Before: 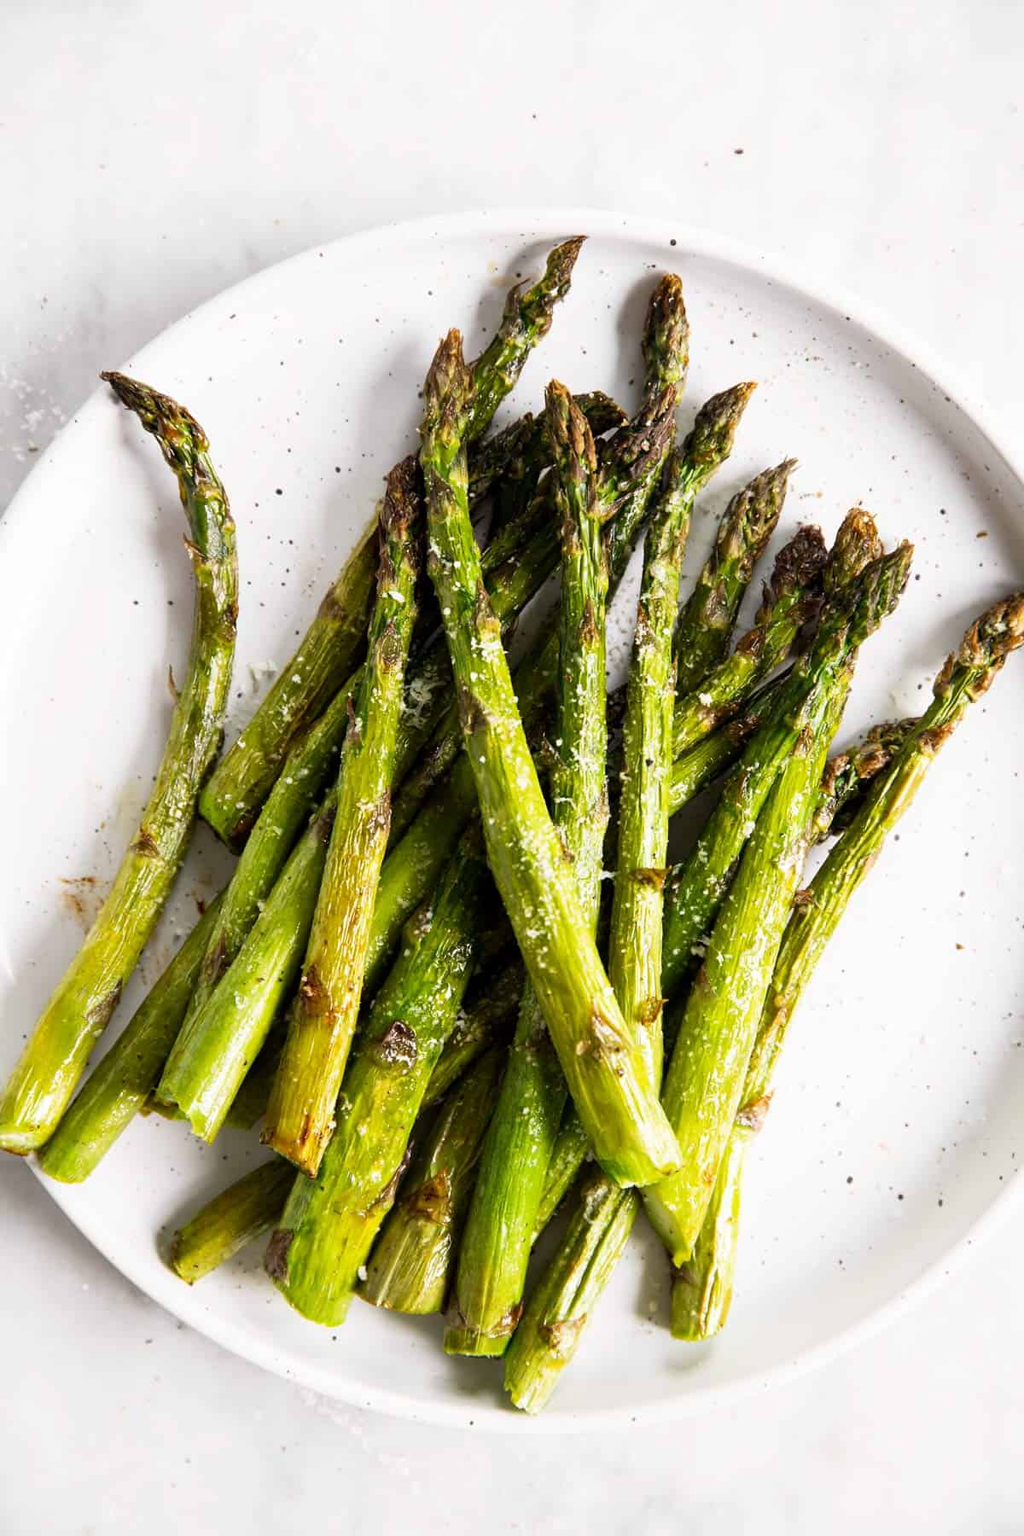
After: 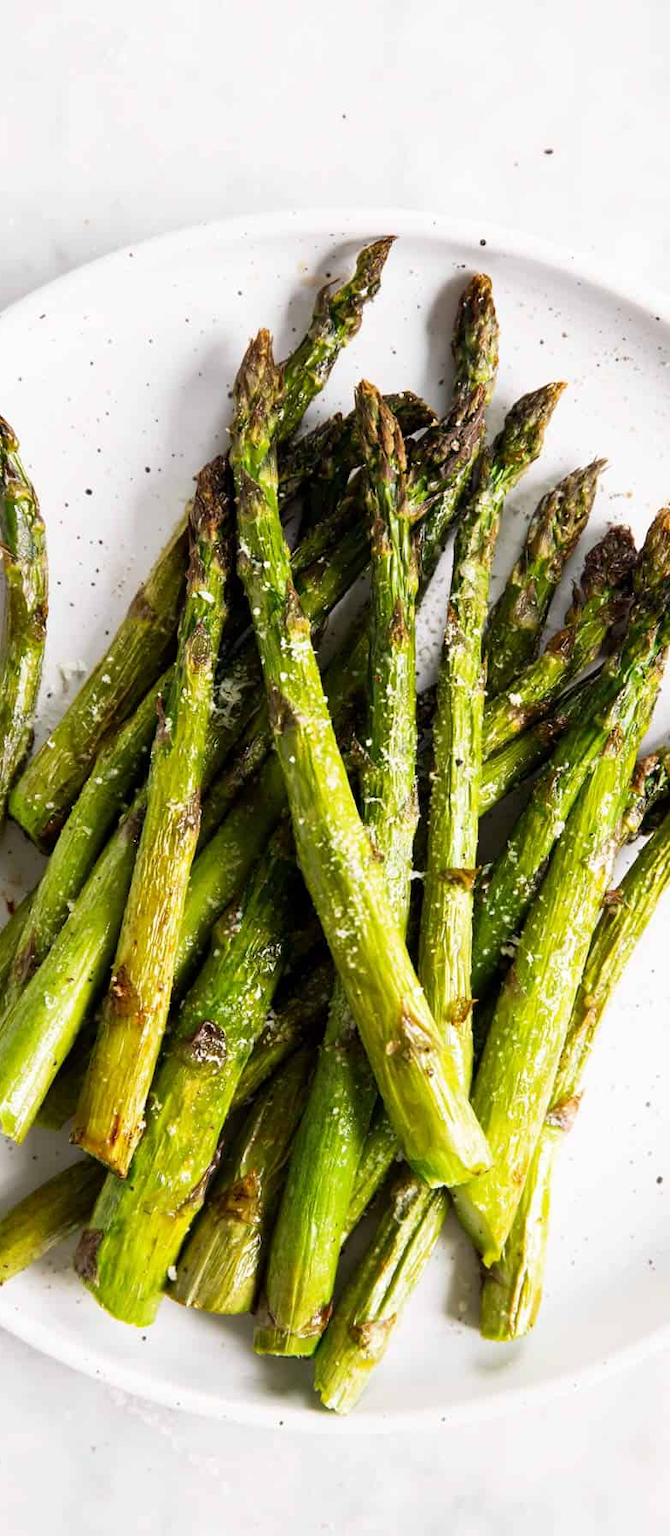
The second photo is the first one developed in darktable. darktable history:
crop and rotate: left 18.655%, right 15.812%
